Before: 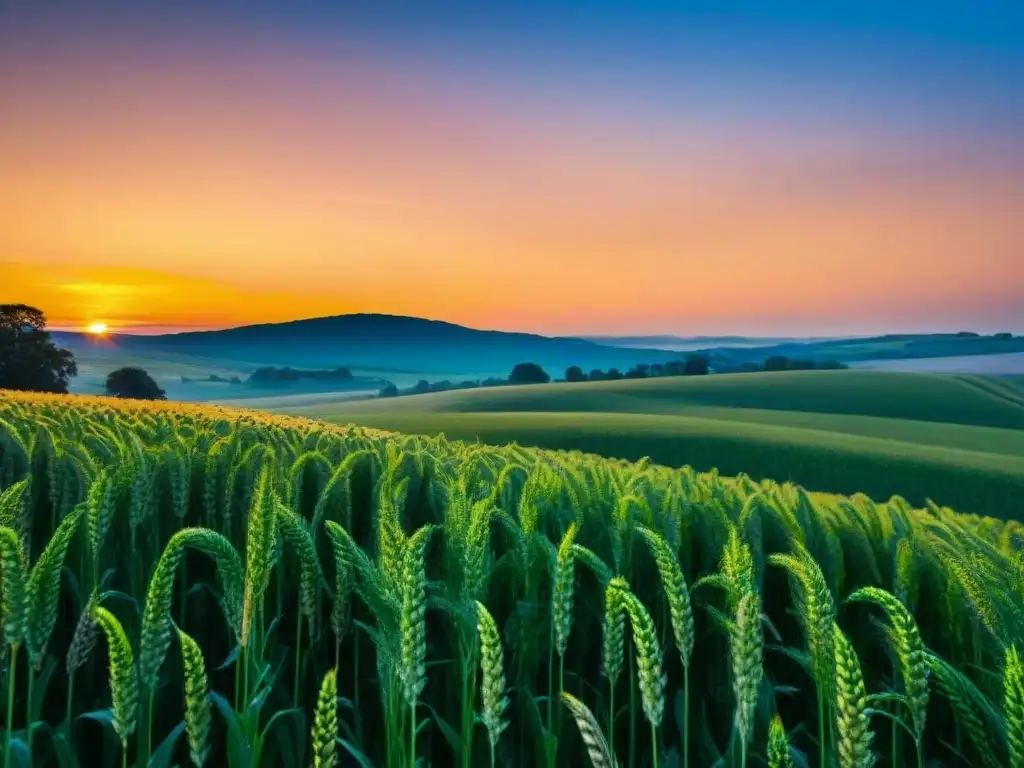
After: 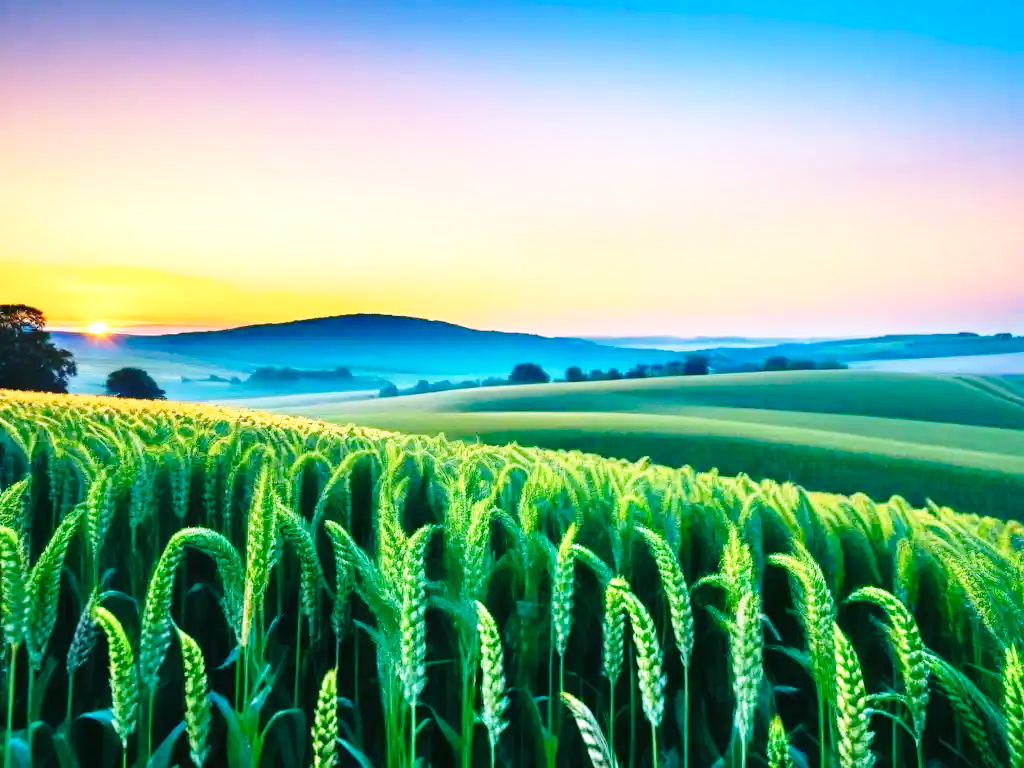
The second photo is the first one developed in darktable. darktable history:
exposure: black level correction 0, exposure 0.699 EV, compensate highlight preservation false
base curve: curves: ch0 [(0, 0) (0.036, 0.037) (0.121, 0.228) (0.46, 0.76) (0.859, 0.983) (1, 1)], preserve colors none
color calibration: illuminant custom, x 0.368, y 0.373, temperature 4347.4 K
